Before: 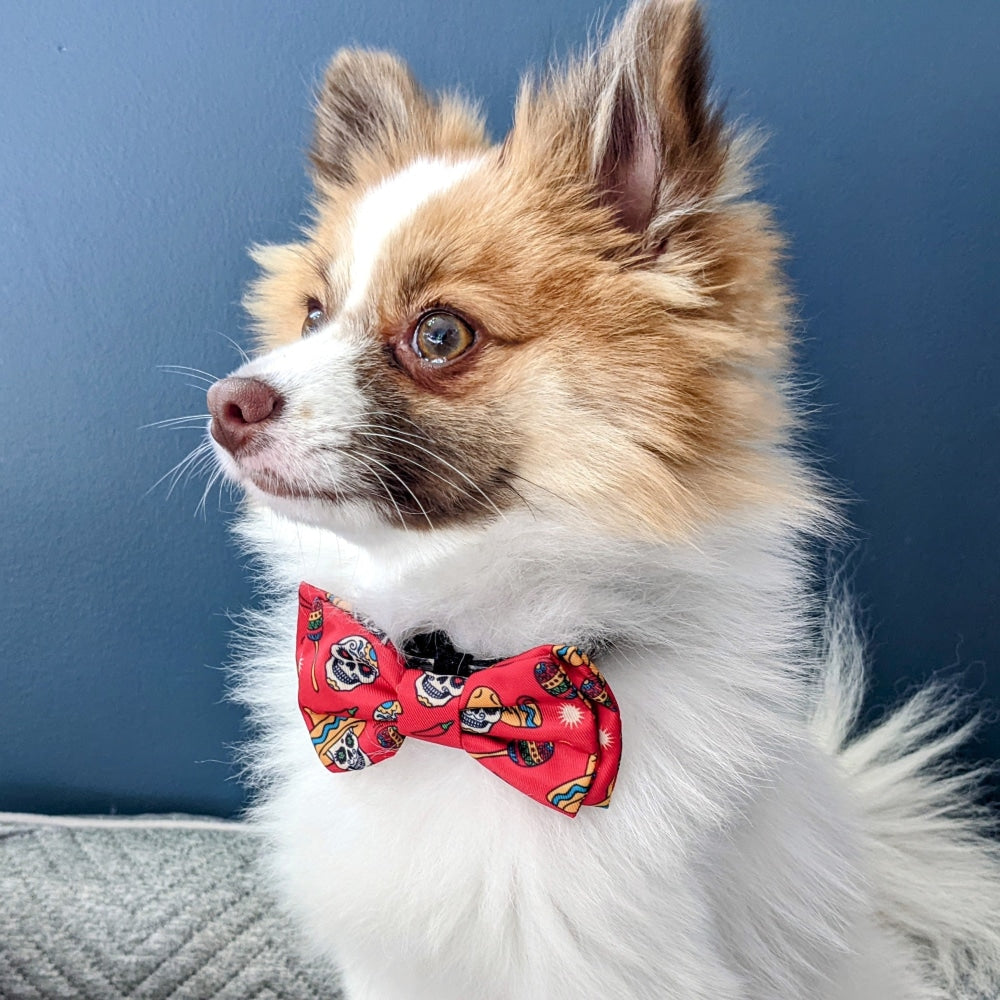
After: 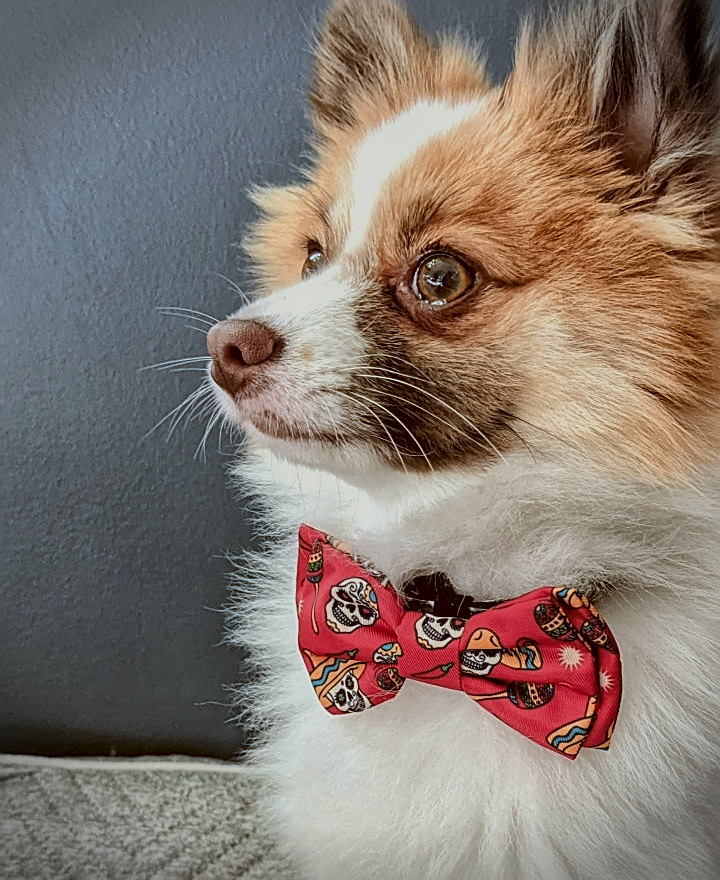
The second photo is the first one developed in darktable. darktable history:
white balance: red 0.978, blue 0.999
crop: top 5.803%, right 27.864%, bottom 5.804%
sharpen: on, module defaults
color zones: curves: ch1 [(0, 0.469) (0.072, 0.457) (0.243, 0.494) (0.429, 0.5) (0.571, 0.5) (0.714, 0.5) (0.857, 0.5) (1, 0.469)]; ch2 [(0, 0.499) (0.143, 0.467) (0.242, 0.436) (0.429, 0.493) (0.571, 0.5) (0.714, 0.5) (0.857, 0.5) (1, 0.499)]
vignetting: fall-off start 88.03%, fall-off radius 24.9%
levels: levels [0.029, 0.545, 0.971]
global tonemap: drago (1, 100), detail 1
color correction: highlights a* -0.482, highlights b* 0.161, shadows a* 4.66, shadows b* 20.72
